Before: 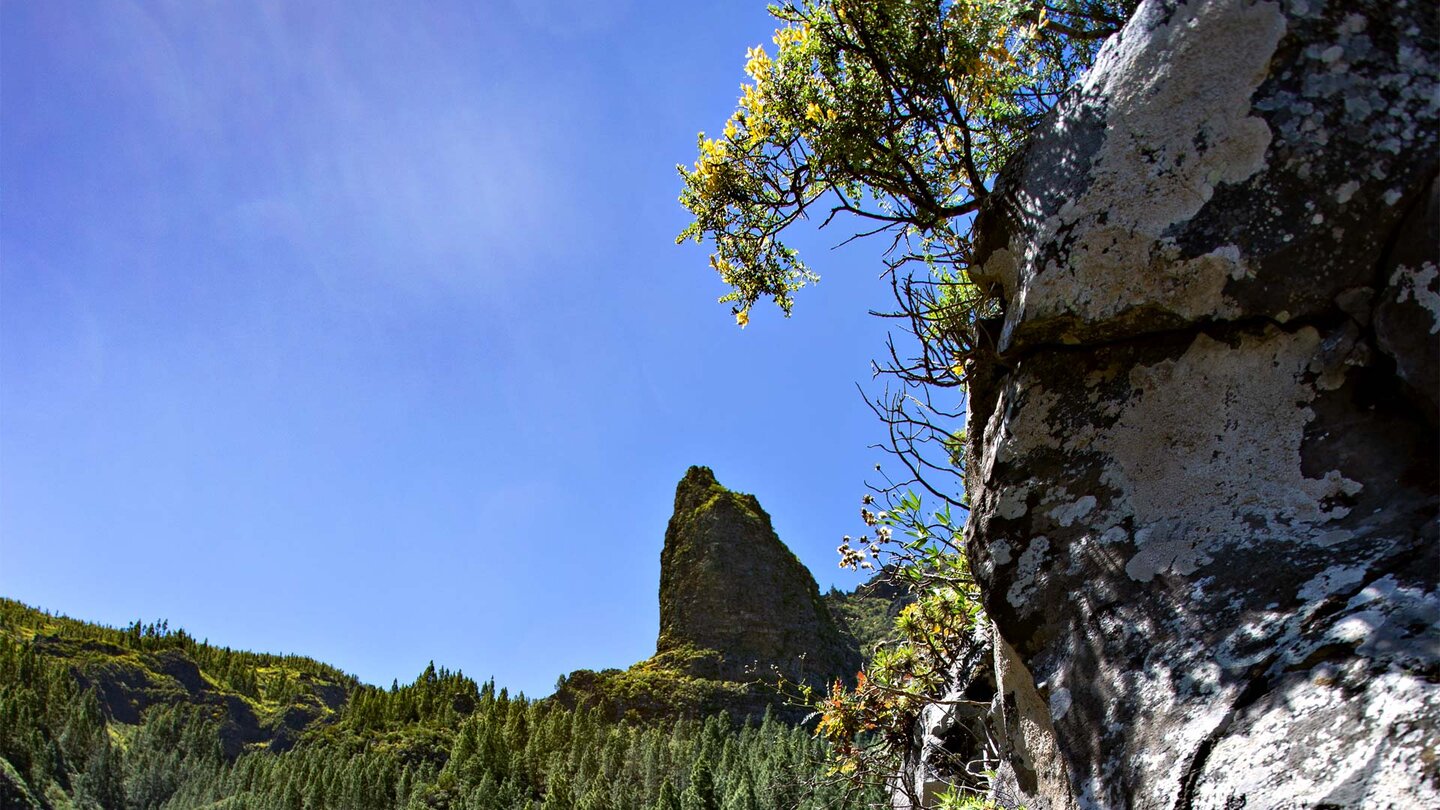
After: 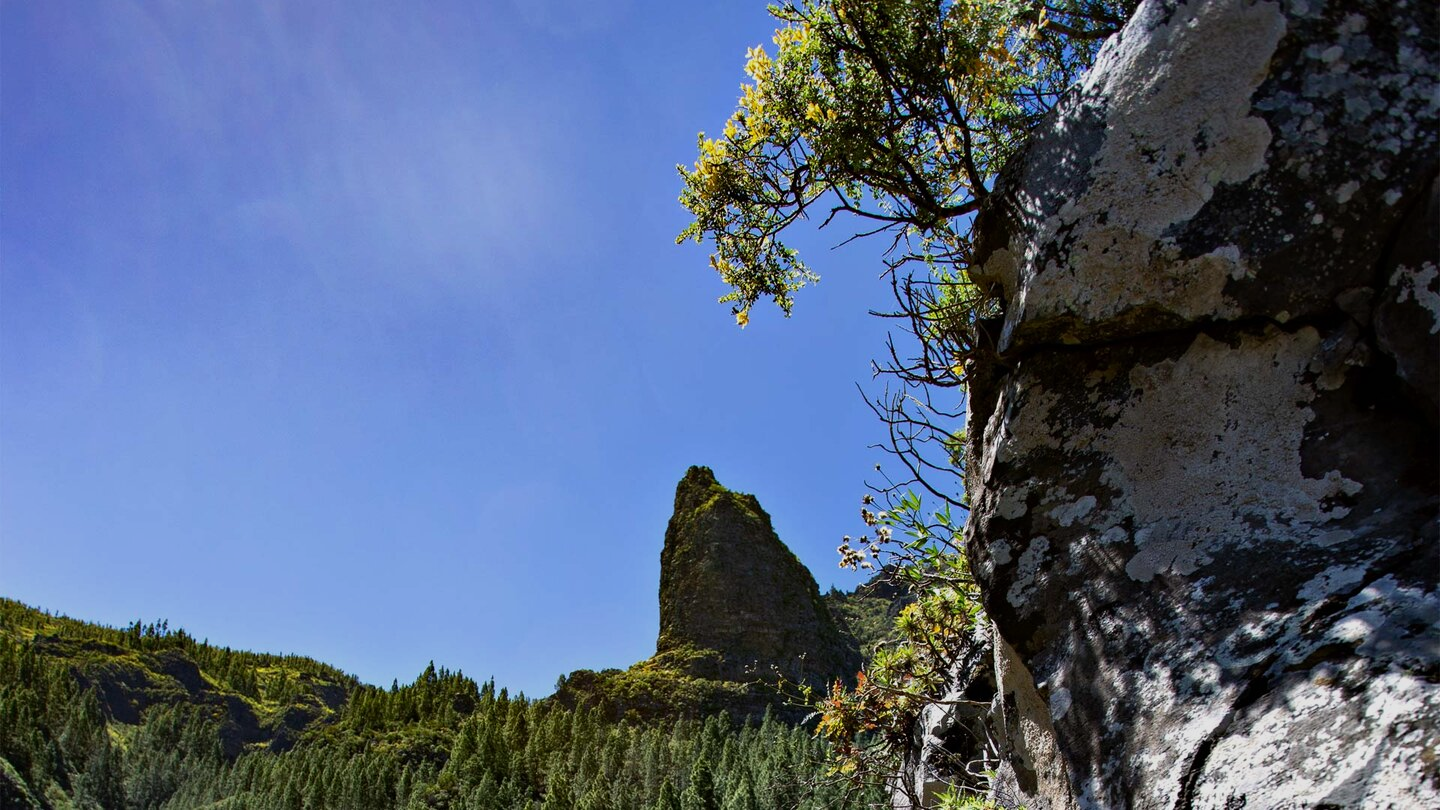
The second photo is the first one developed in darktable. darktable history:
exposure: exposure -0.55 EV, compensate highlight preservation false
levels: levels [0, 0.476, 0.951]
